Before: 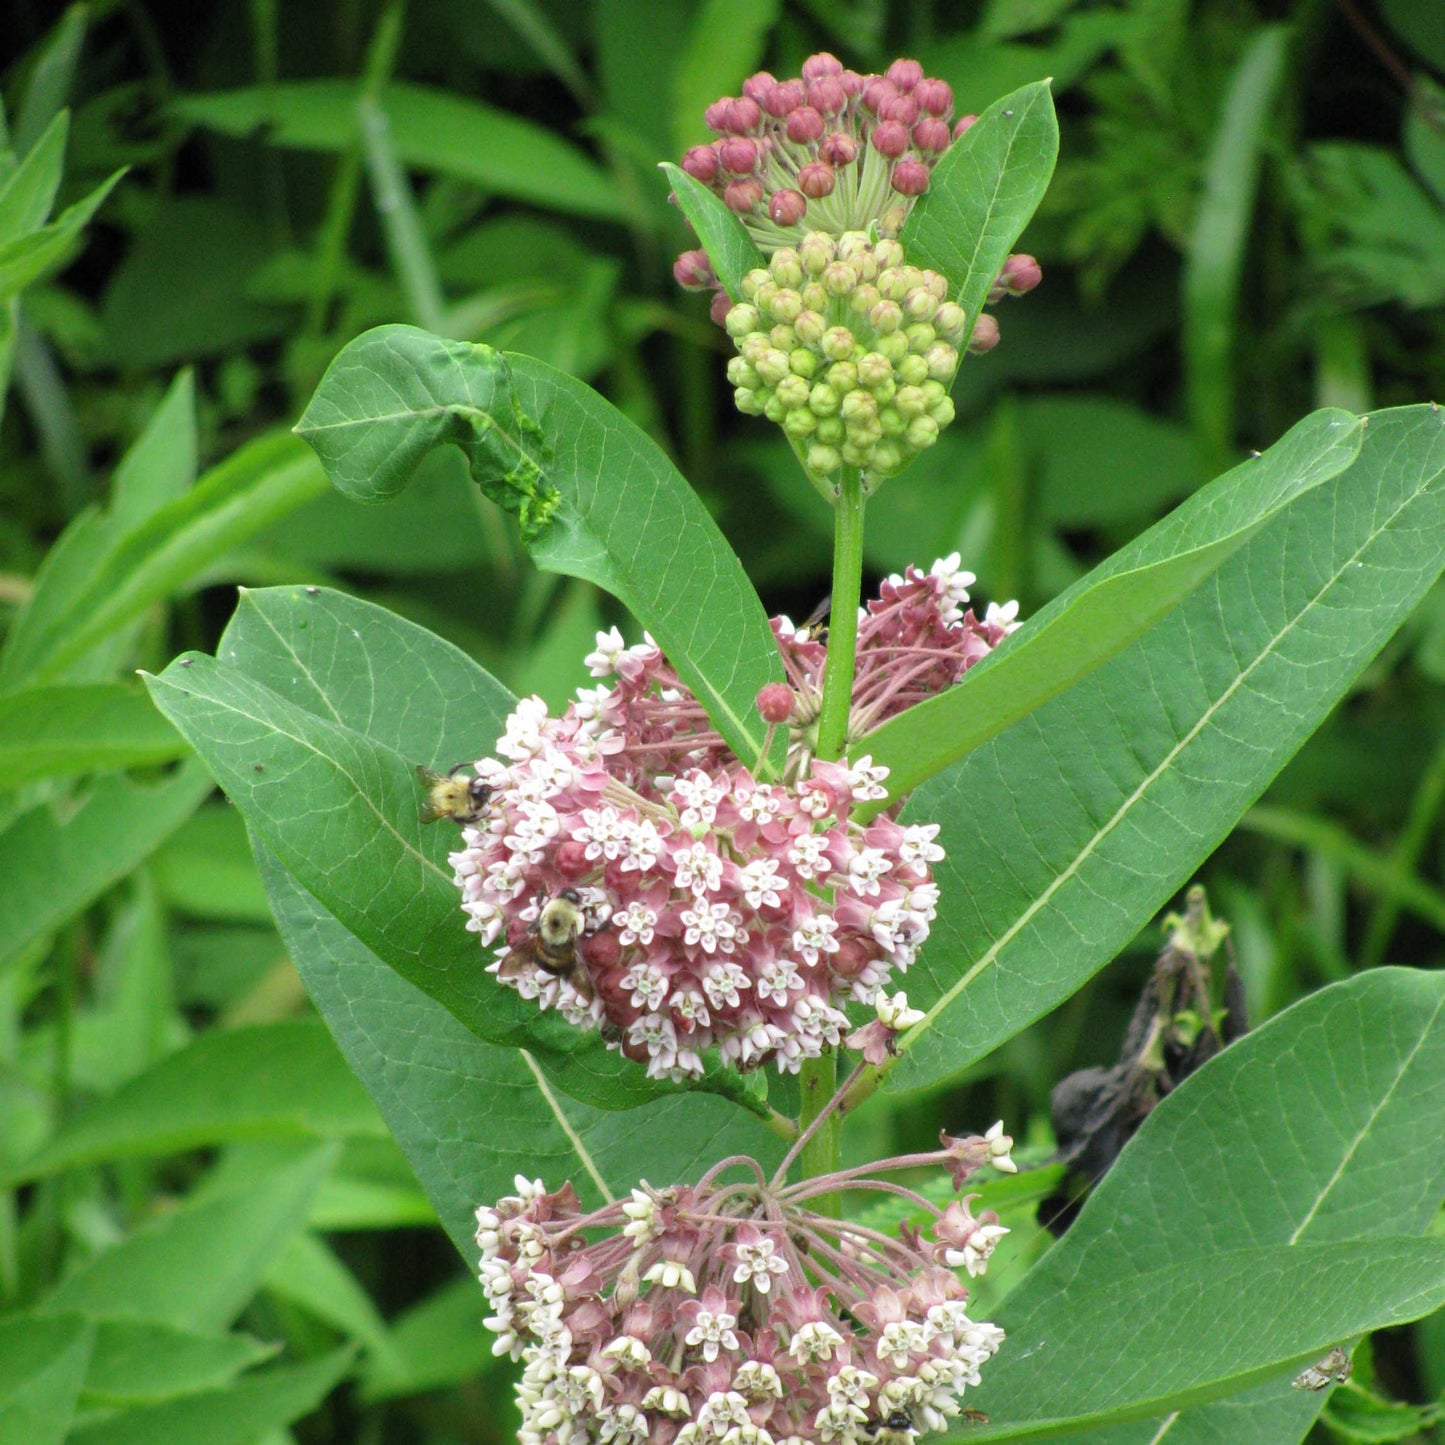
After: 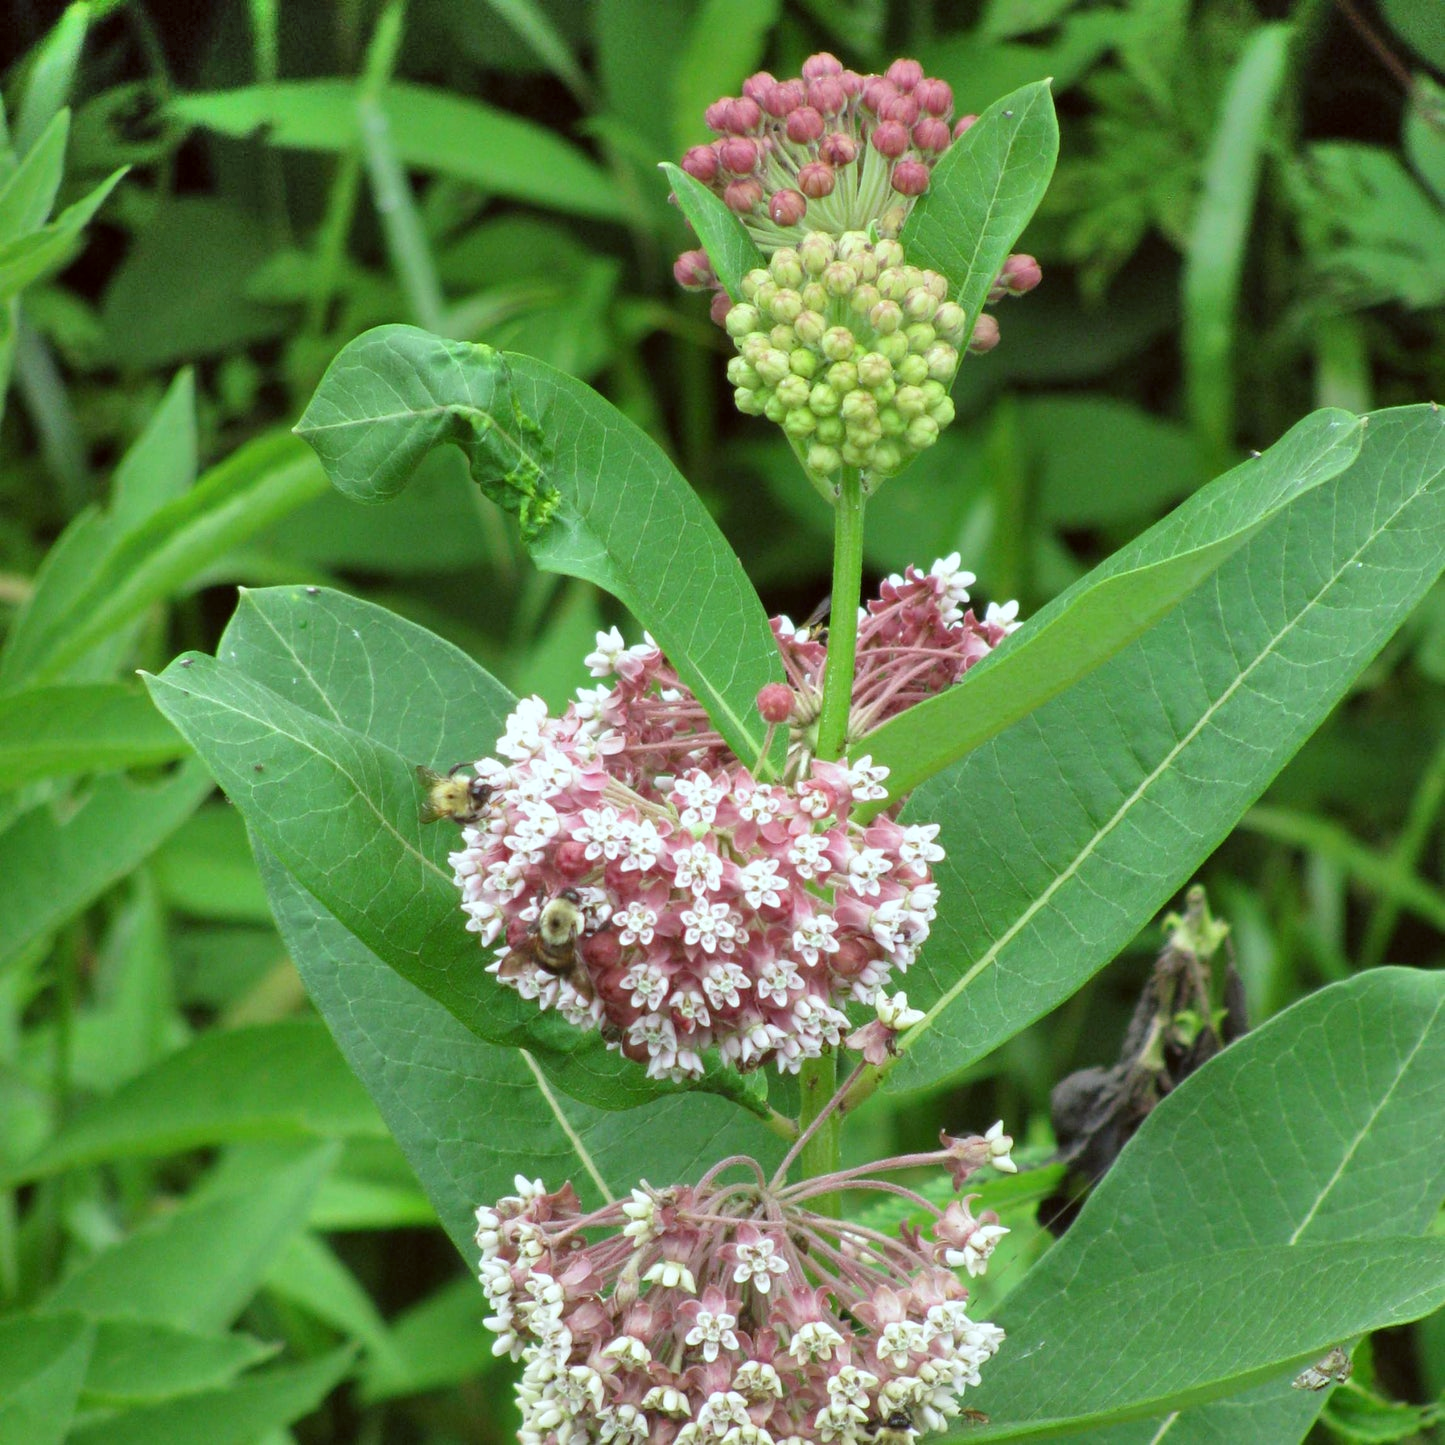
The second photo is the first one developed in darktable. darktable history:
sharpen: radius 2.883, amount 0.868, threshold 47.523
shadows and highlights: shadows 75, highlights -25, soften with gaussian
color correction: highlights a* -4.98, highlights b* -3.76, shadows a* 3.83, shadows b* 4.08
